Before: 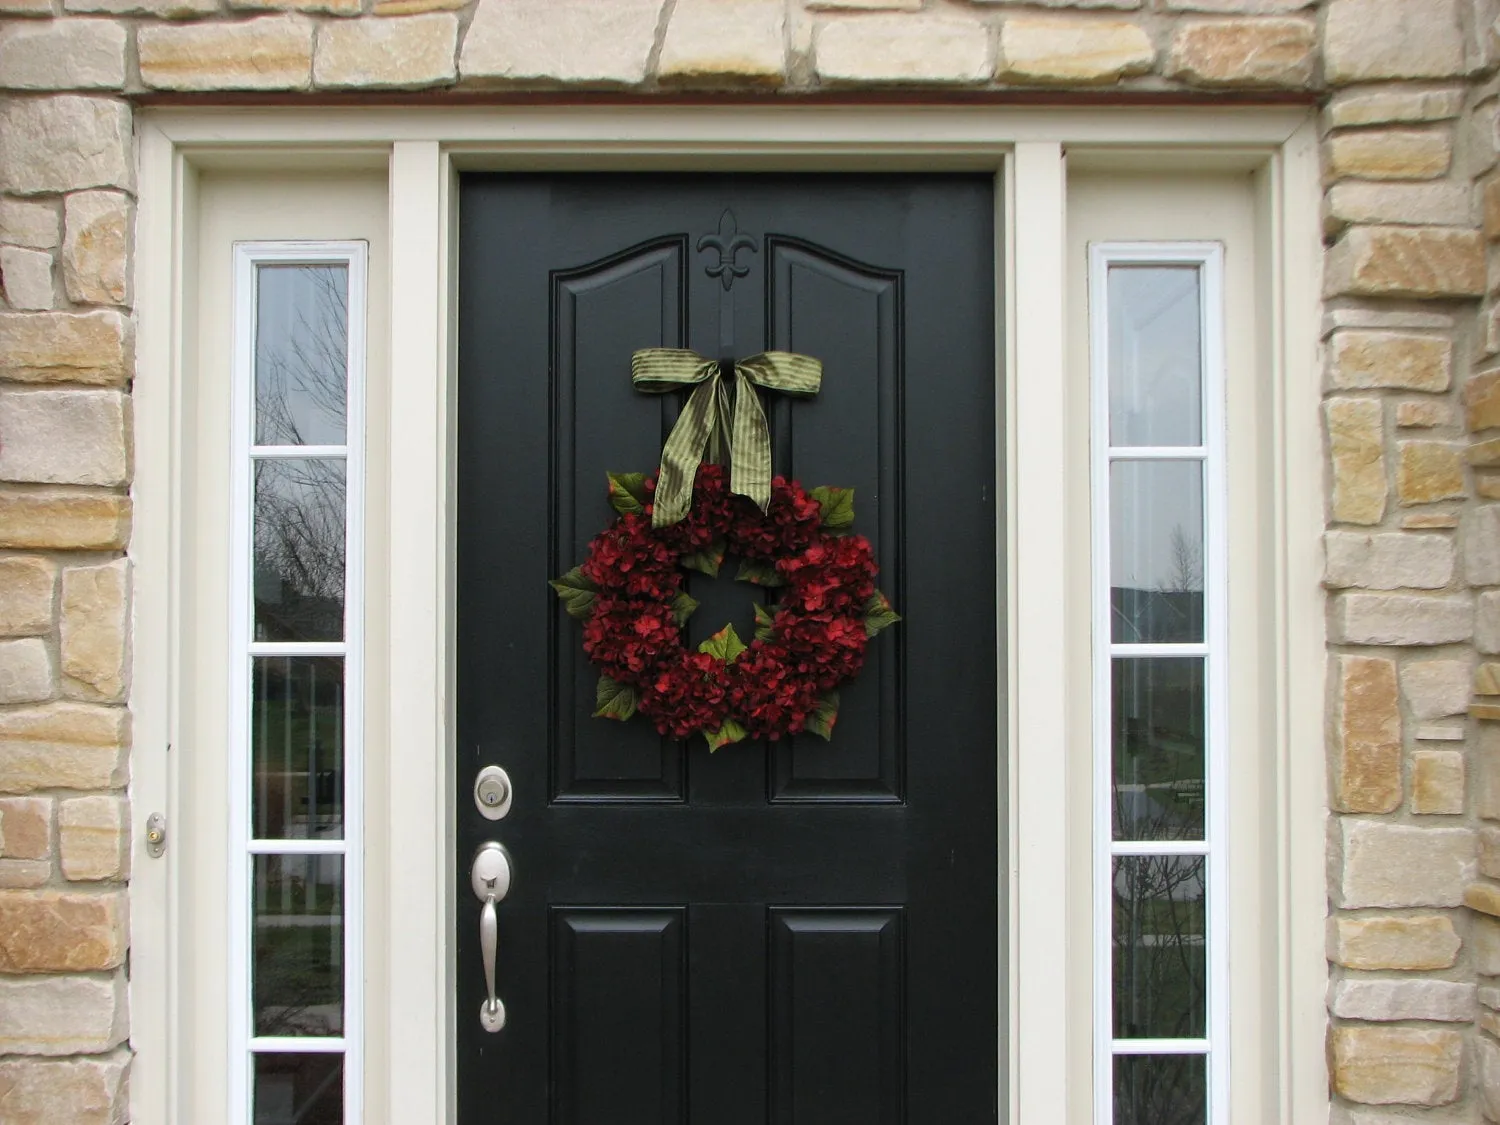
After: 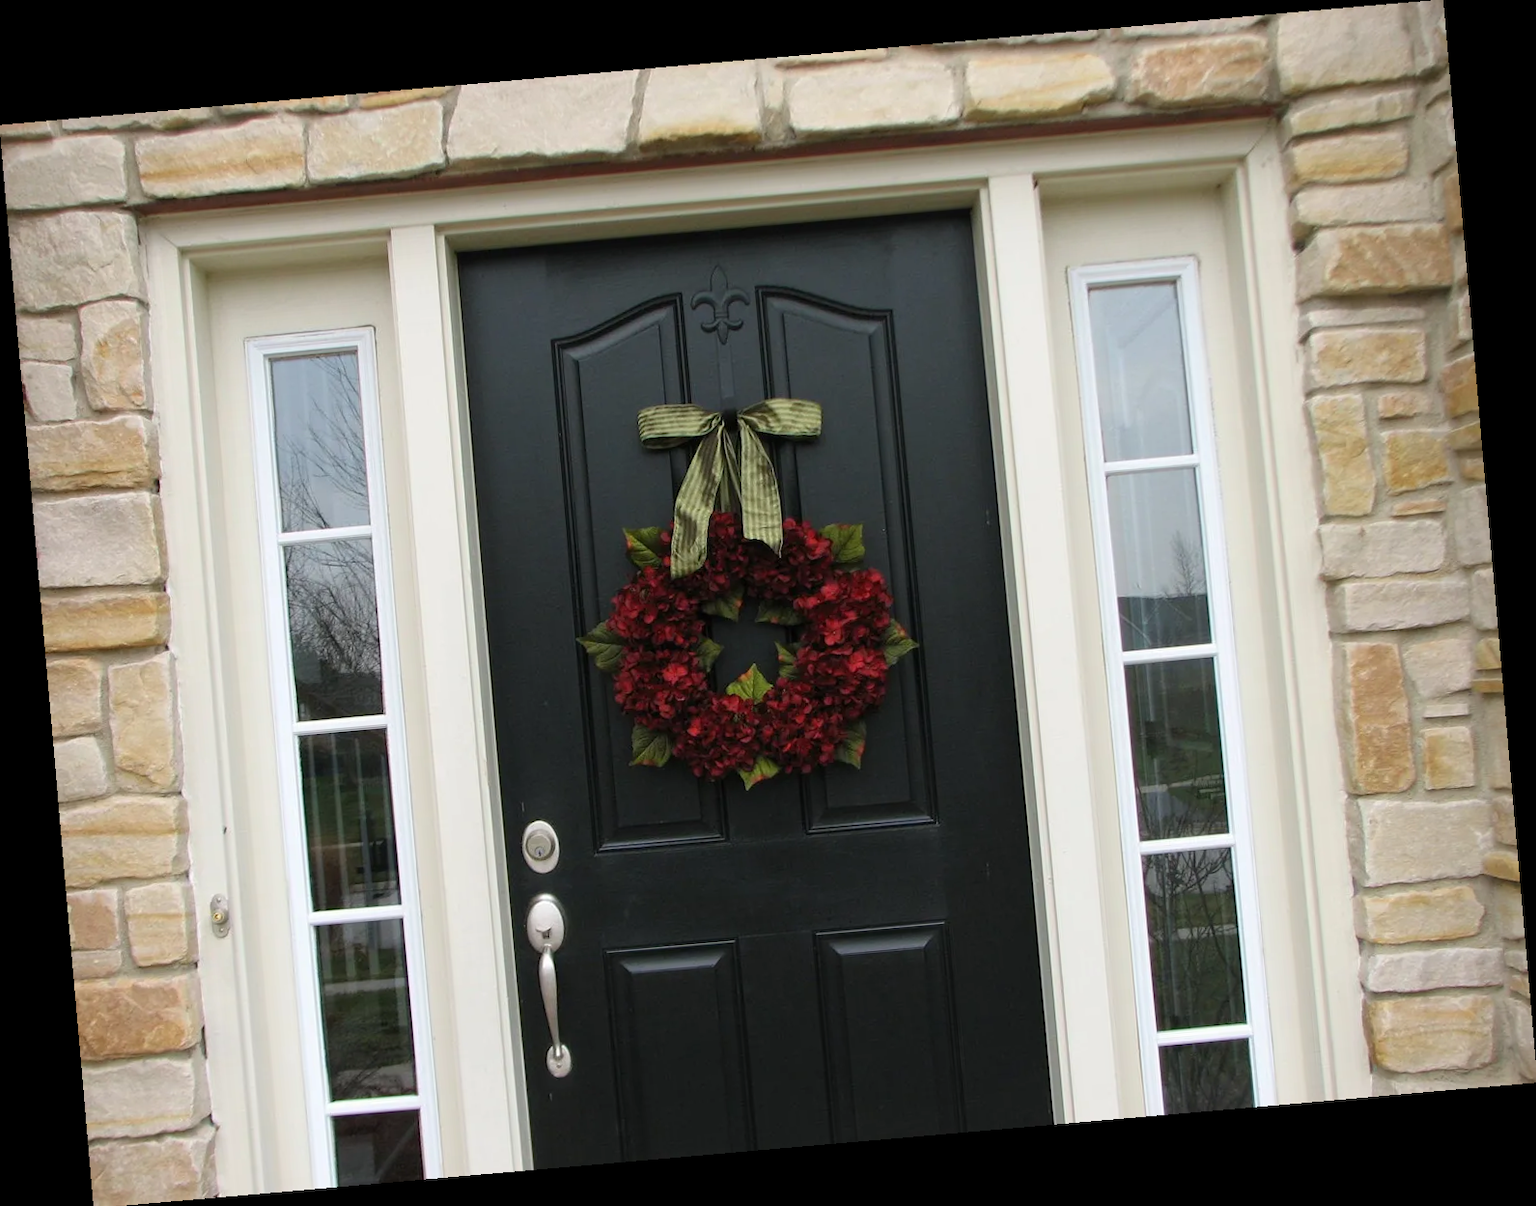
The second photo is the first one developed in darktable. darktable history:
white balance: red 1, blue 1
rotate and perspective: rotation -4.98°, automatic cropping off
